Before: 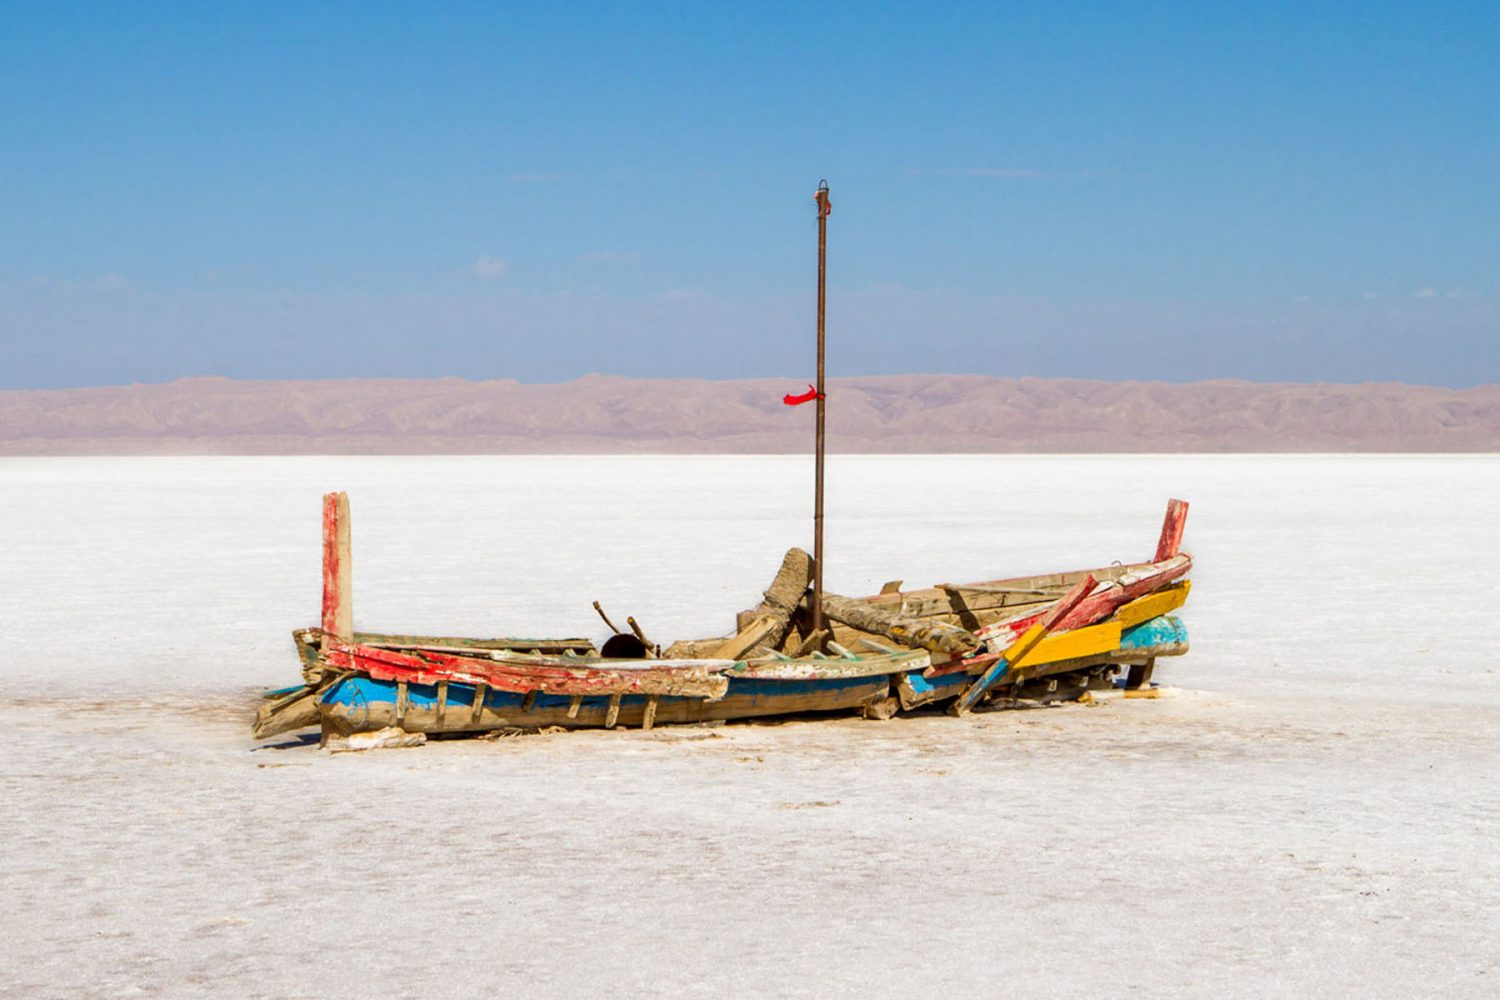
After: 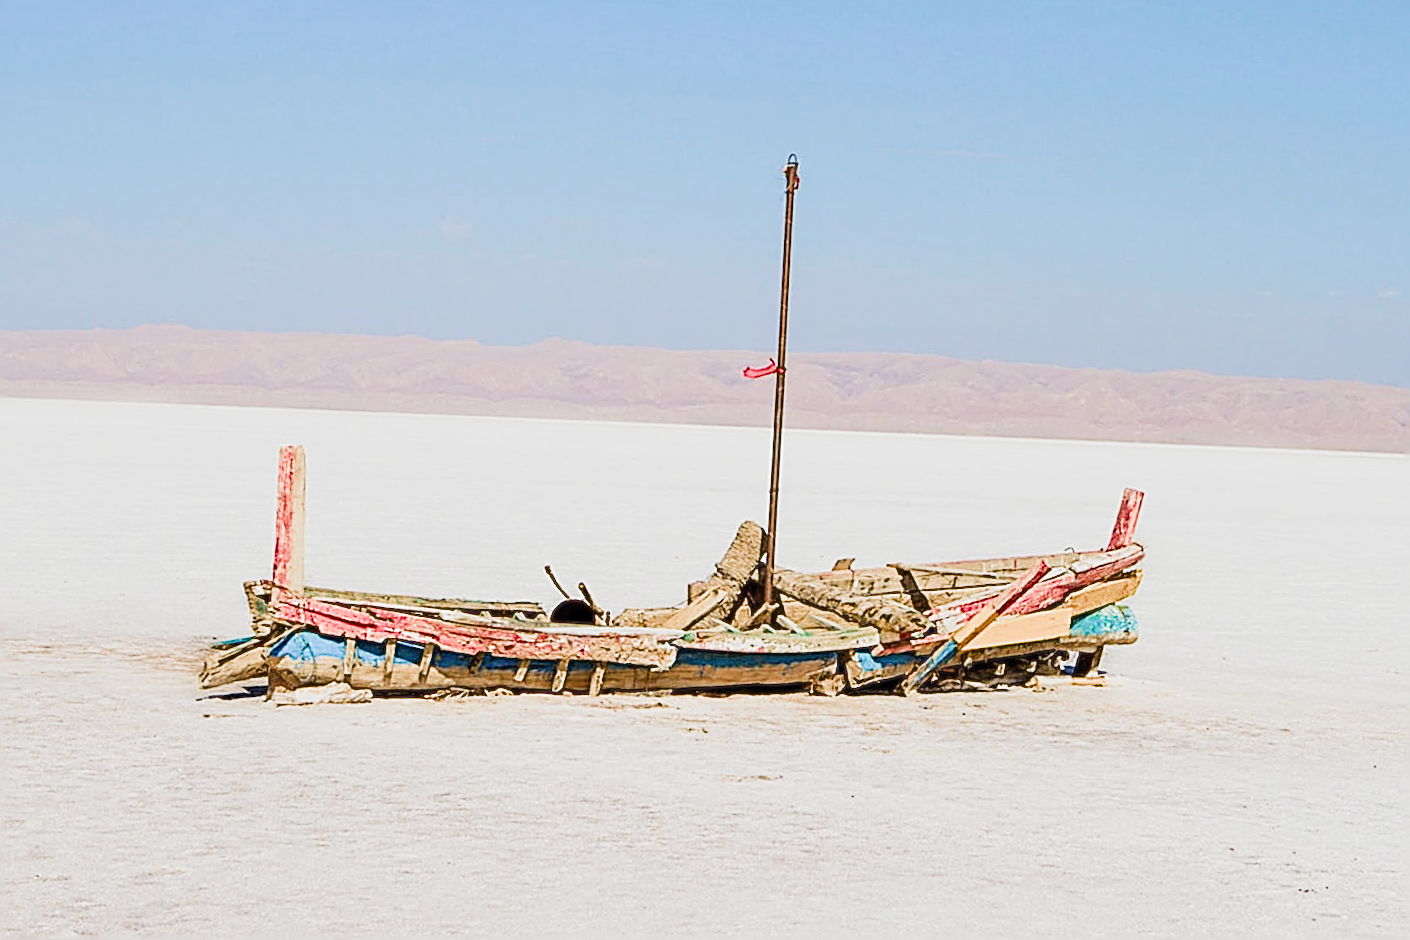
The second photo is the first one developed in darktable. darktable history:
filmic rgb: black relative exposure -7.65 EV, white relative exposure 4.56 EV, hardness 3.61, contrast 1.055, color science v5 (2021), iterations of high-quality reconstruction 0, contrast in shadows safe, contrast in highlights safe
exposure: exposure 1 EV, compensate highlight preservation false
crop and rotate: angle -2.45°
sharpen: amount 1.991
